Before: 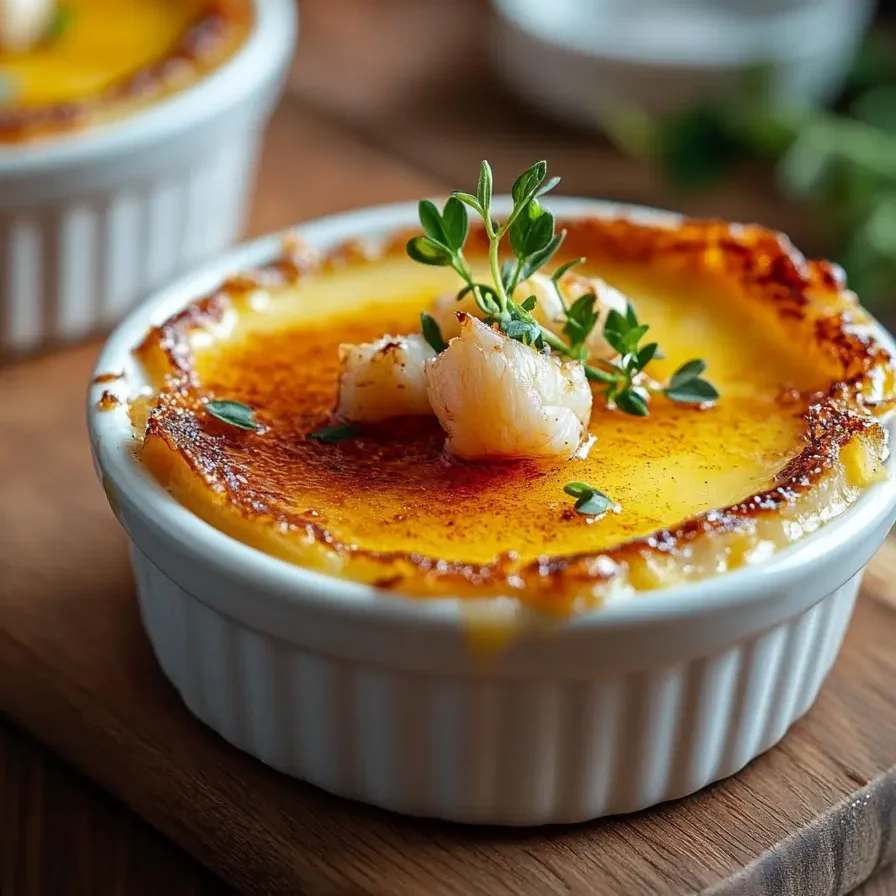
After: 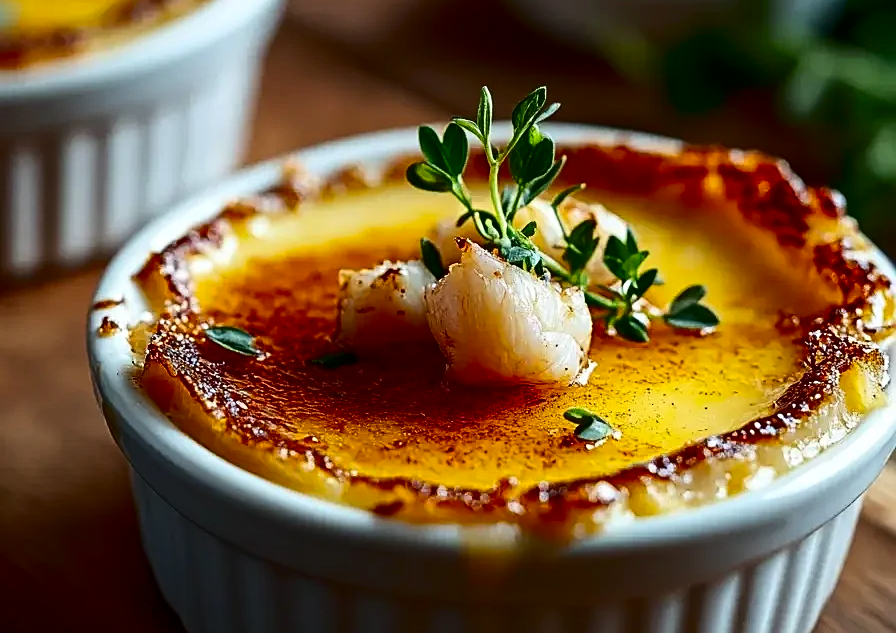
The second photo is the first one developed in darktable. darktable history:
crop and rotate: top 8.293%, bottom 20.996%
sharpen: on, module defaults
exposure: compensate highlight preservation false
contrast brightness saturation: contrast 0.24, brightness -0.24, saturation 0.14
